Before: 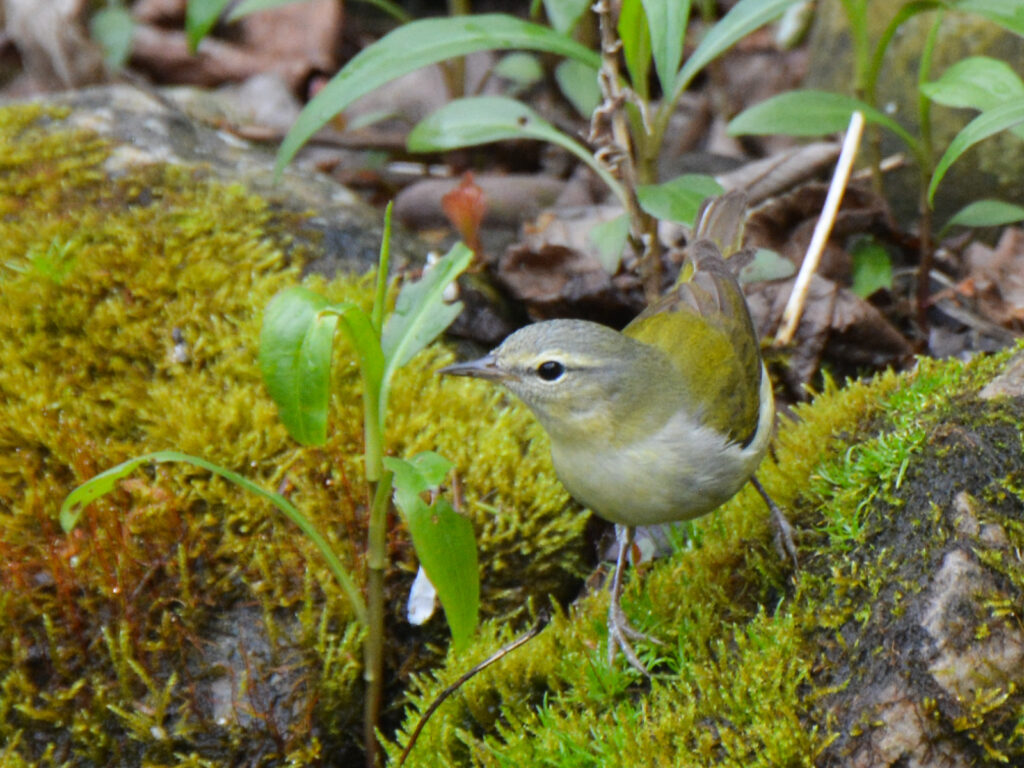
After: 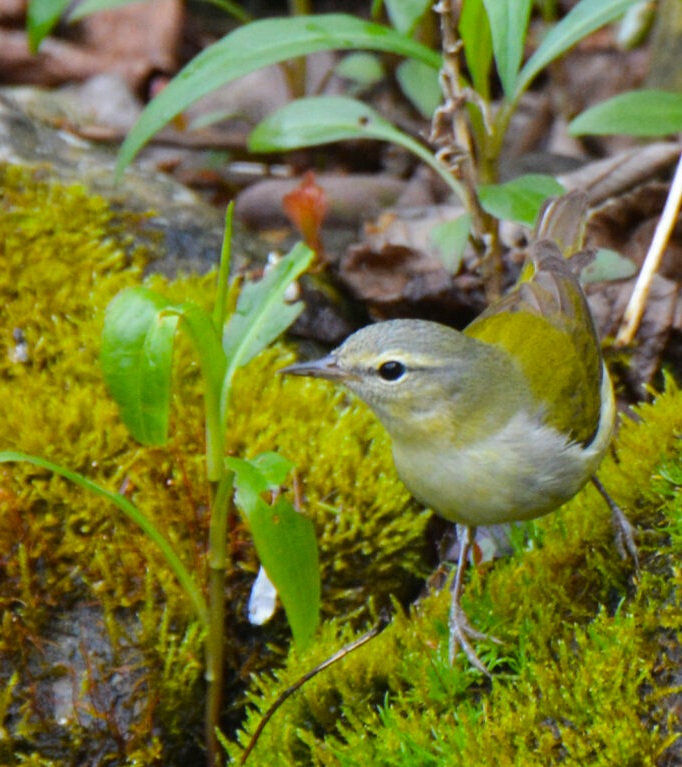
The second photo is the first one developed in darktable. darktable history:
crop and rotate: left 15.546%, right 17.787%
split-toning: shadows › saturation 0.61, highlights › saturation 0.58, balance -28.74, compress 87.36%
color balance rgb: perceptual saturation grading › global saturation 20%, global vibrance 20%
